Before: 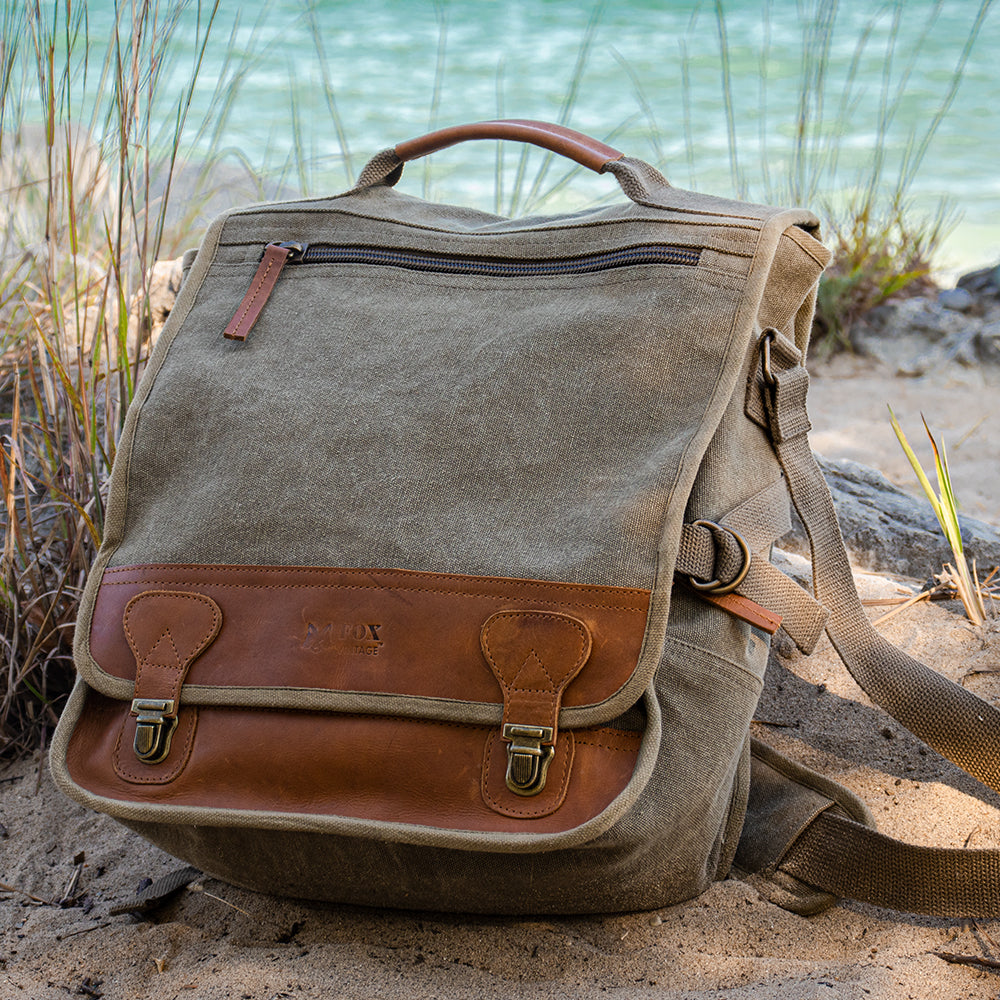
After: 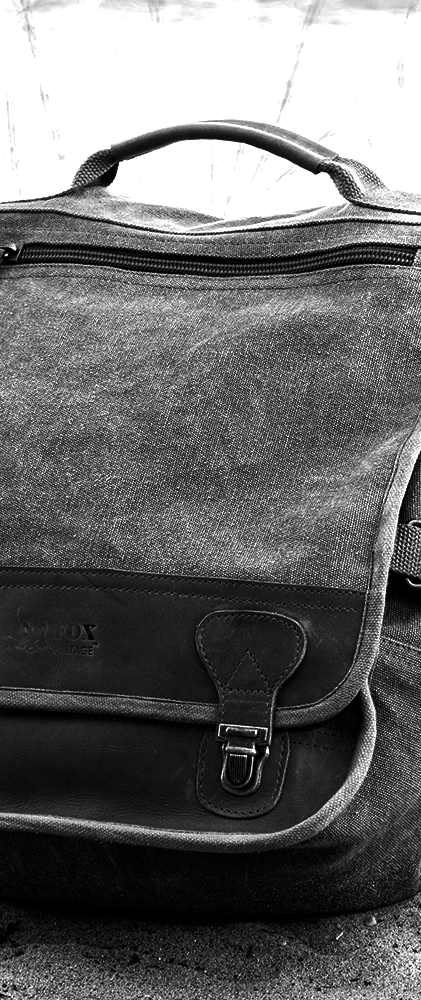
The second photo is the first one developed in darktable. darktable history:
color balance rgb: power › luminance -7.974%, power › chroma 1.113%, power › hue 215.81°, perceptual saturation grading › global saturation 14.985%, saturation formula JzAzBz (2021)
exposure: black level correction 0, exposure 1.2 EV, compensate highlight preservation false
contrast brightness saturation: contrast -0.026, brightness -0.609, saturation -0.99
crop: left 28.575%, right 29.296%
